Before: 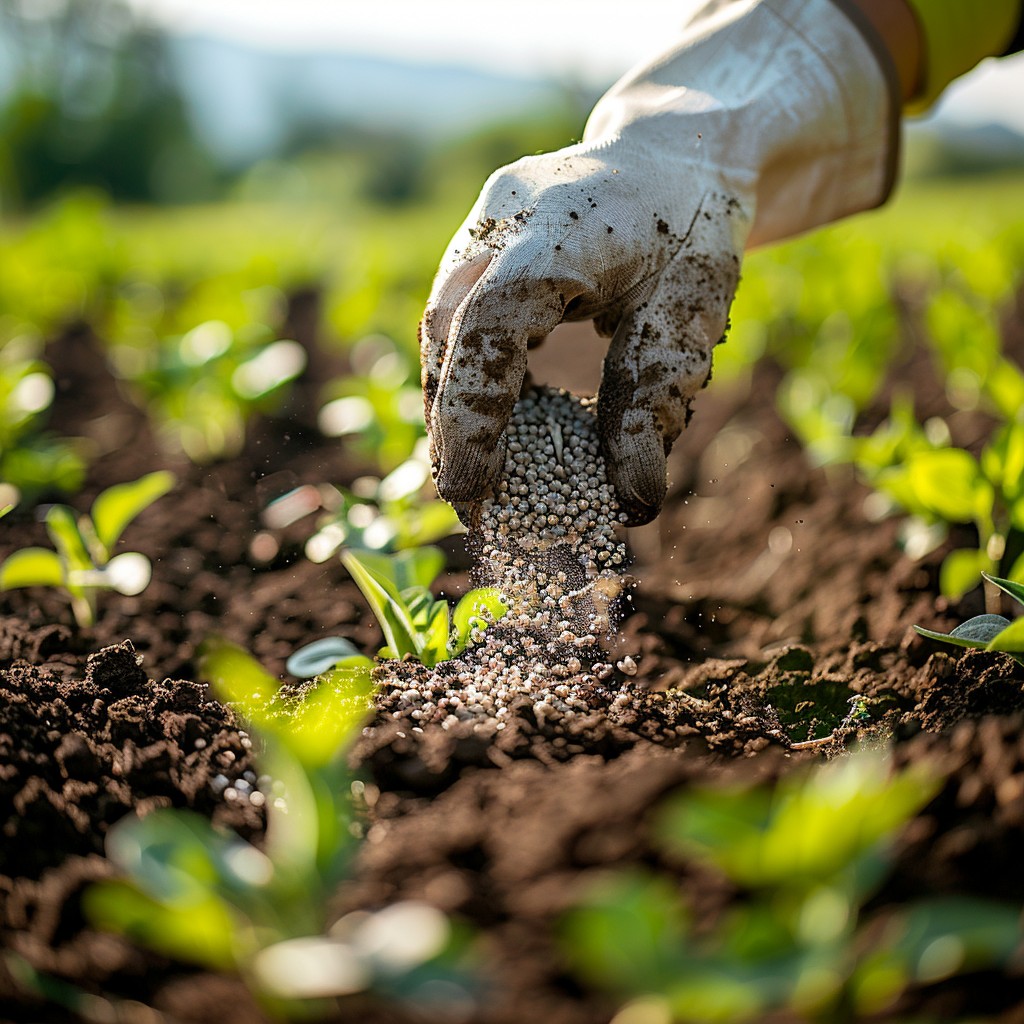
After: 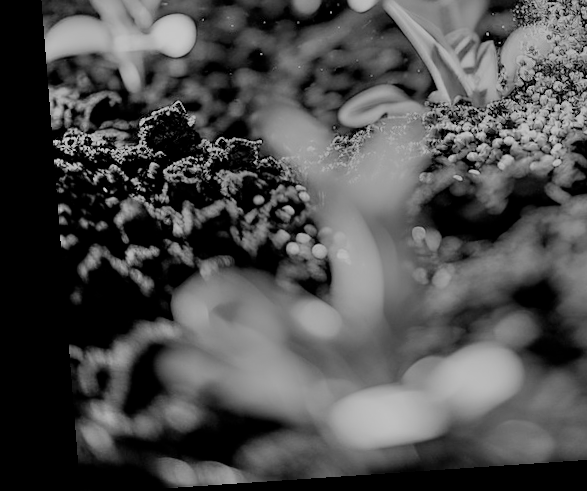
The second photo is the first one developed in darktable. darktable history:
crop and rotate: top 54.778%, right 46.61%, bottom 0.159%
monochrome: a 26.22, b 42.67, size 0.8
filmic rgb: black relative exposure -8.79 EV, white relative exposure 4.98 EV, threshold 6 EV, target black luminance 0%, hardness 3.77, latitude 66.34%, contrast 0.822, highlights saturation mix 10%, shadows ↔ highlights balance 20%, add noise in highlights 0.1, color science v4 (2020), iterations of high-quality reconstruction 0, type of noise poissonian, enable highlight reconstruction true
shadows and highlights: low approximation 0.01, soften with gaussian
rotate and perspective: rotation -4.2°, shear 0.006, automatic cropping off
